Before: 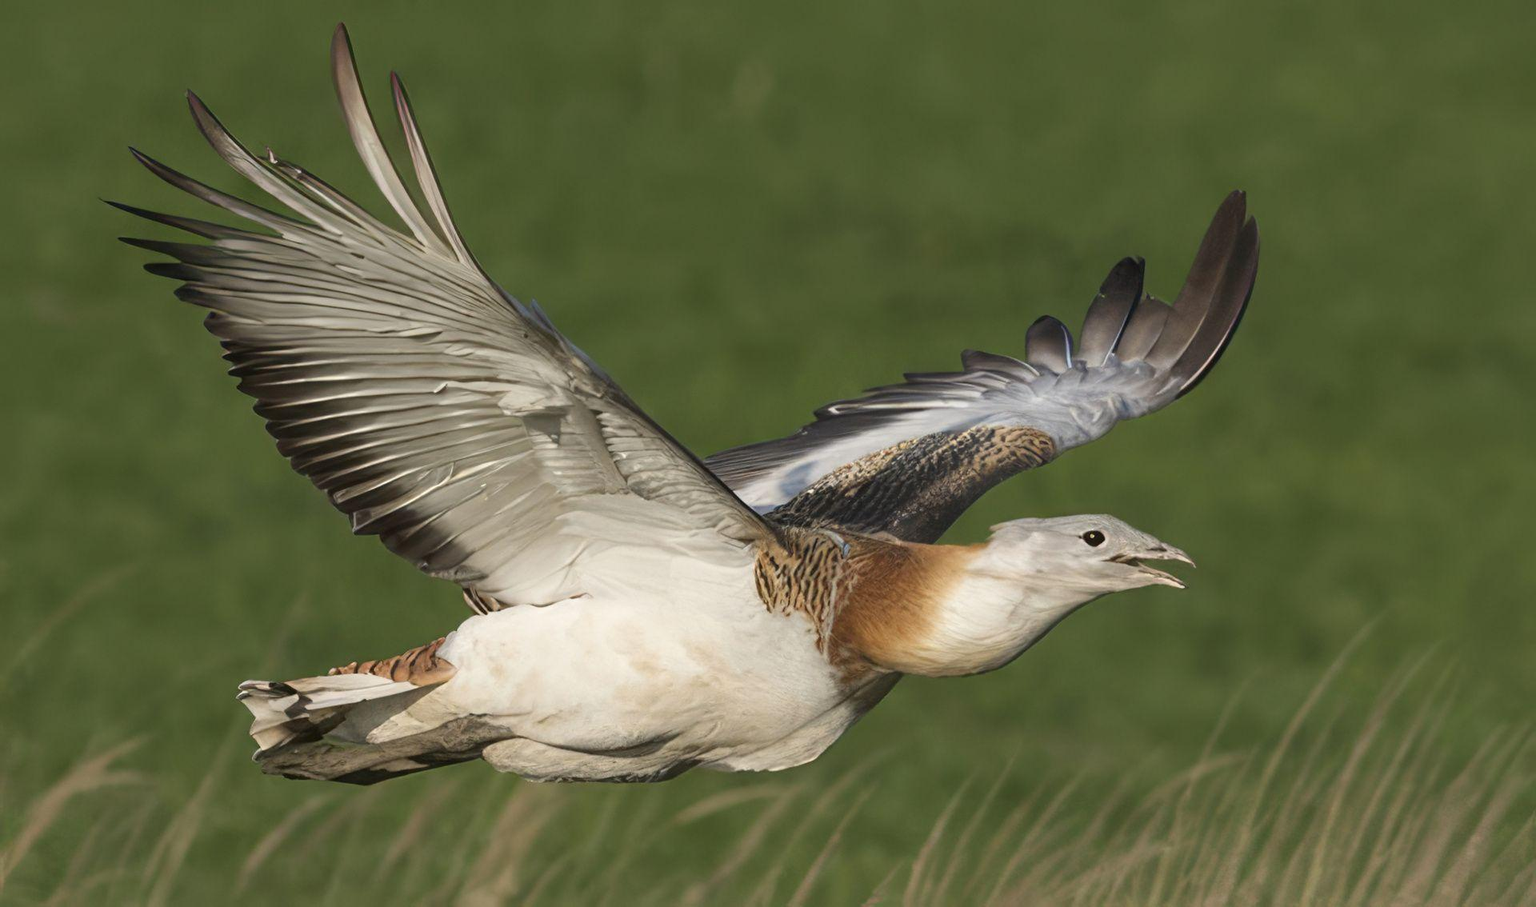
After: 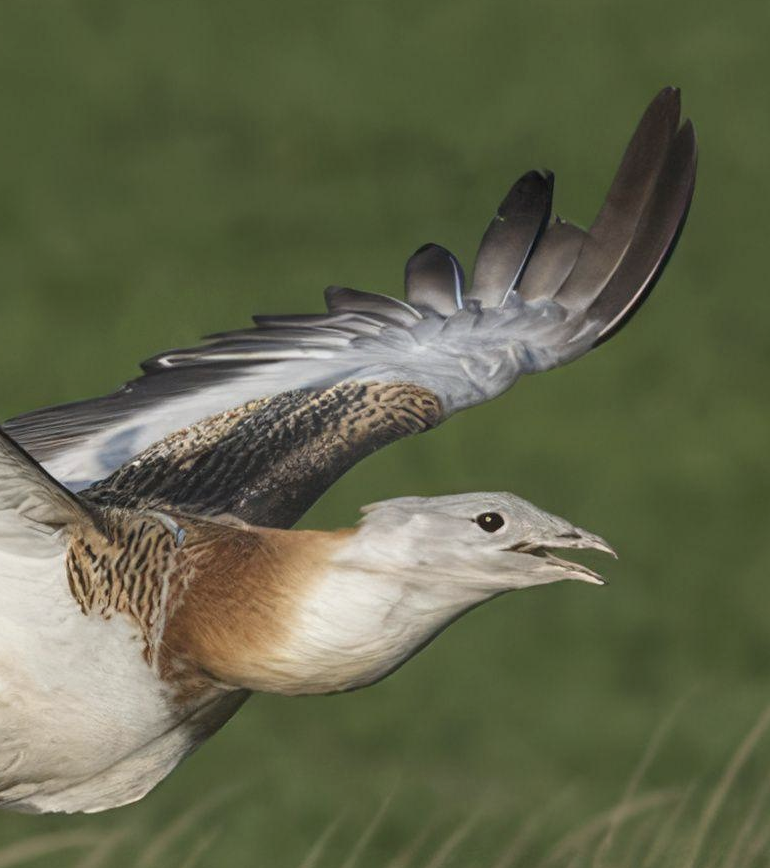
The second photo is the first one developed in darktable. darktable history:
crop: left 45.721%, top 13.393%, right 14.118%, bottom 10.01%
color correction: saturation 0.85
local contrast: detail 110%
white balance: red 0.988, blue 1.017
